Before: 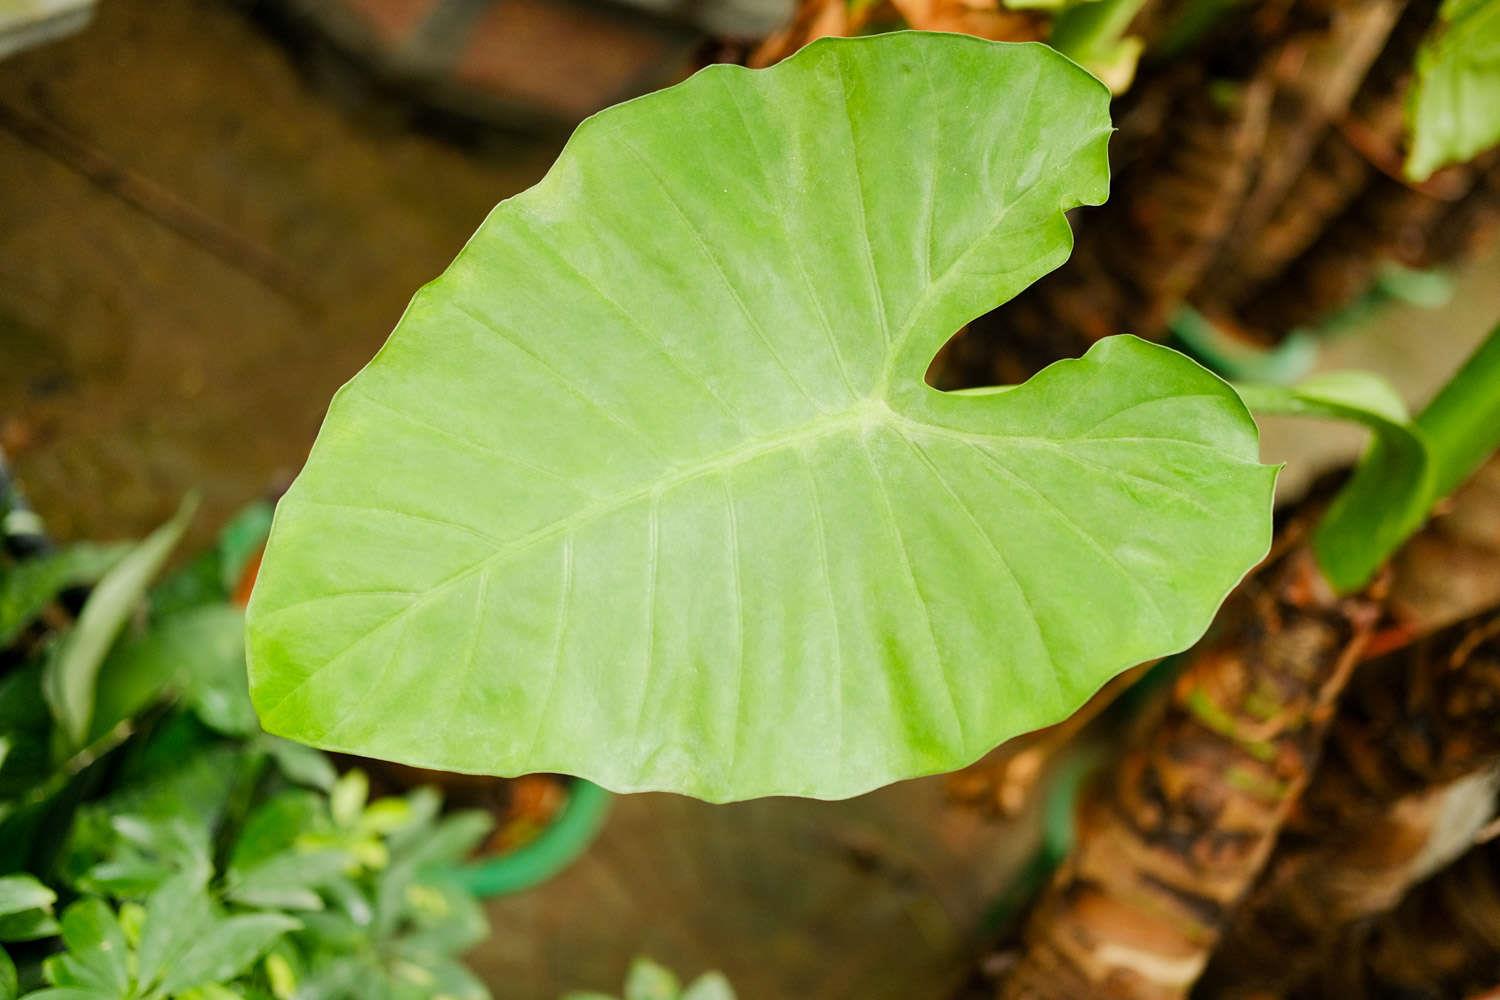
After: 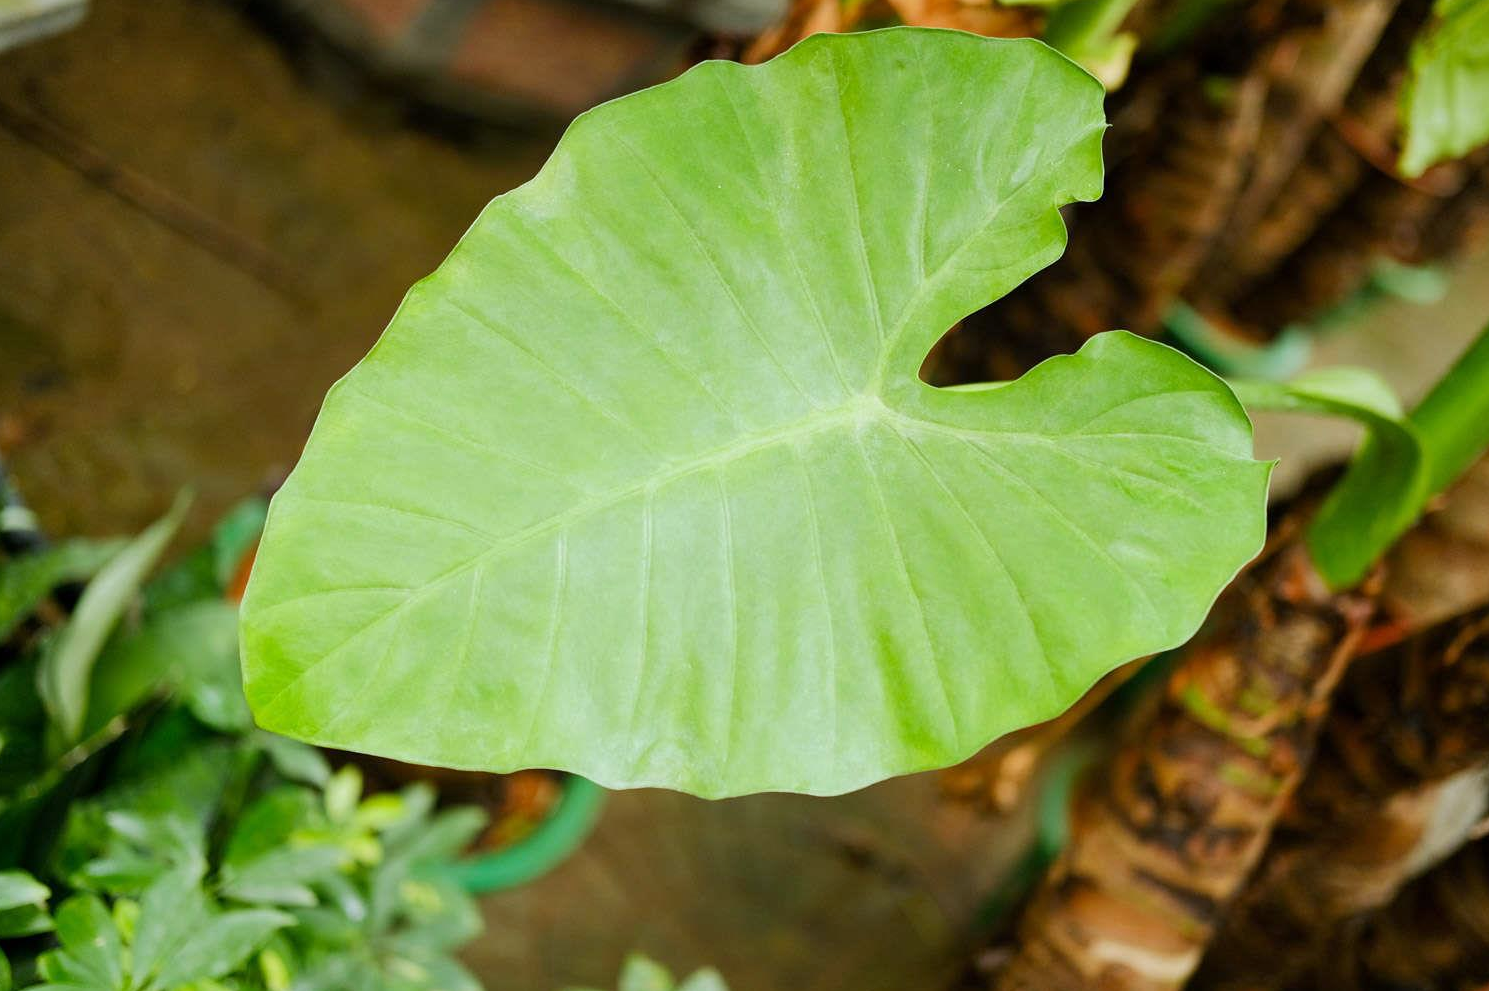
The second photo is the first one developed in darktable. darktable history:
white balance: red 0.954, blue 1.079
crop: left 0.434%, top 0.485%, right 0.244%, bottom 0.386%
